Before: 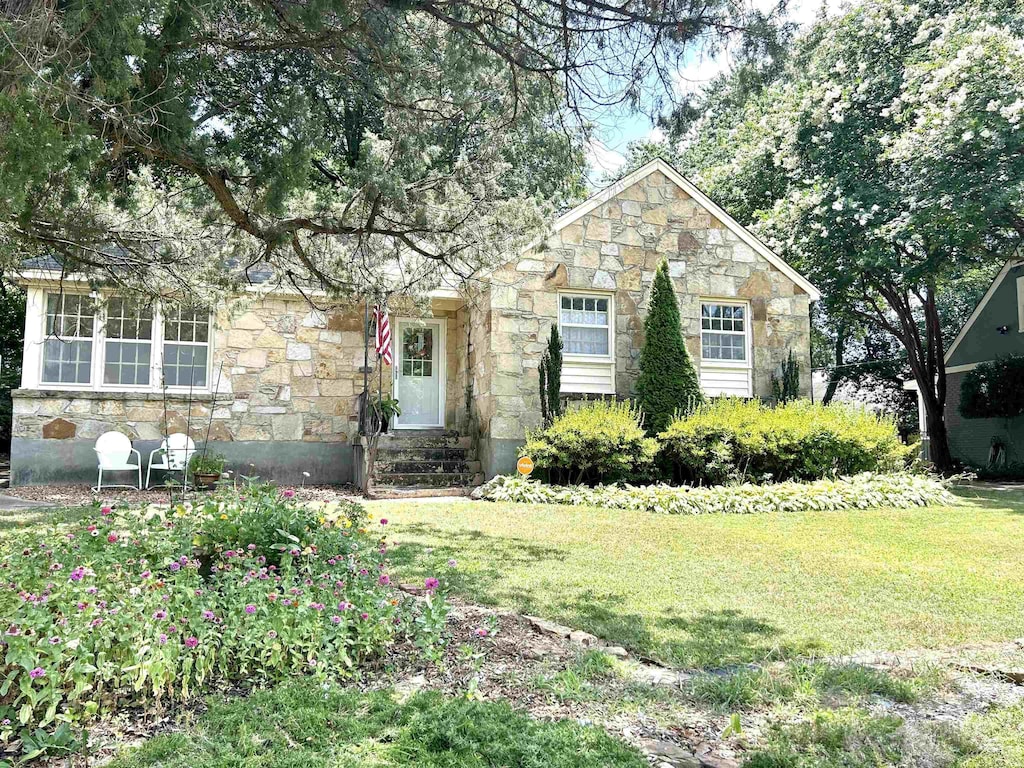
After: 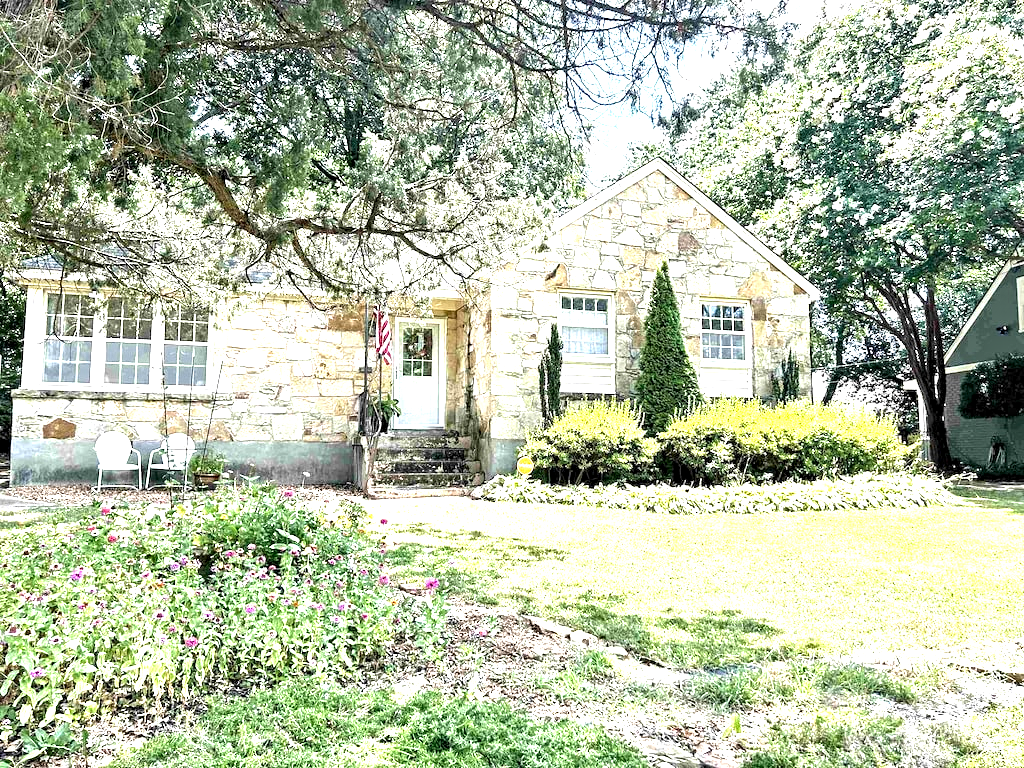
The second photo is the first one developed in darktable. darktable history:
exposure: exposure 1.223 EV, compensate highlight preservation false
contrast equalizer: octaves 7, y [[0.51, 0.537, 0.559, 0.574, 0.599, 0.618], [0.5 ×6], [0.5 ×6], [0 ×6], [0 ×6]]
